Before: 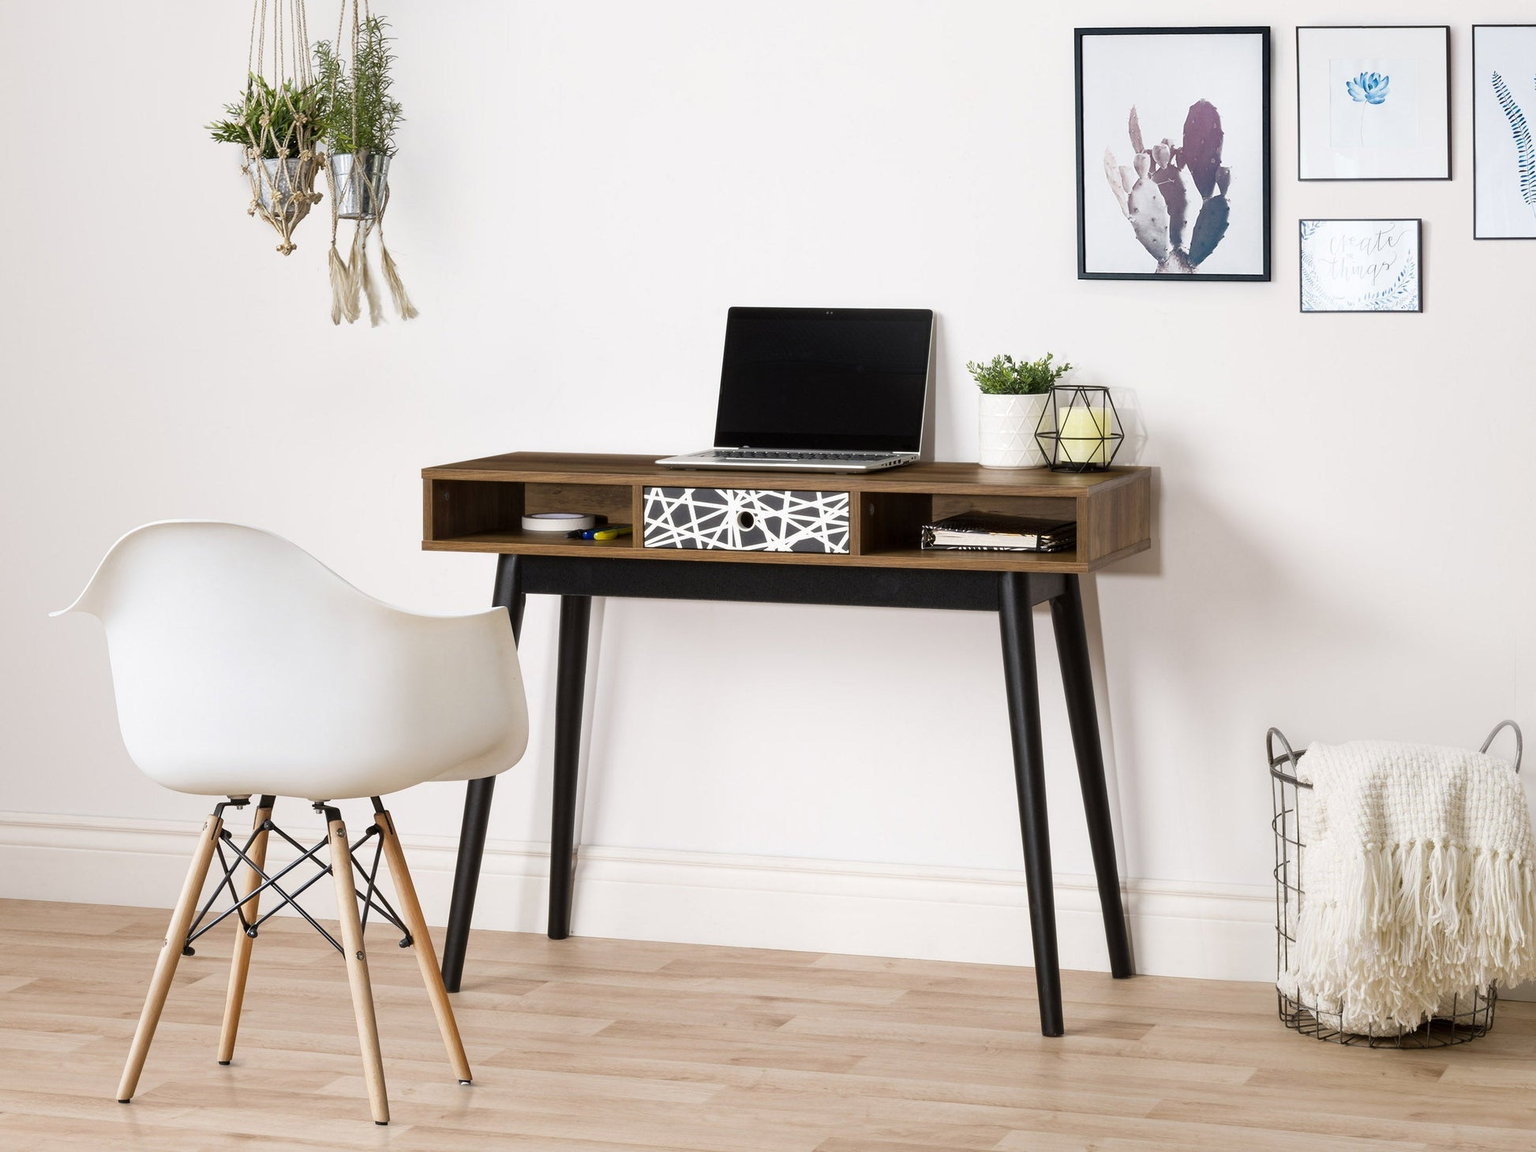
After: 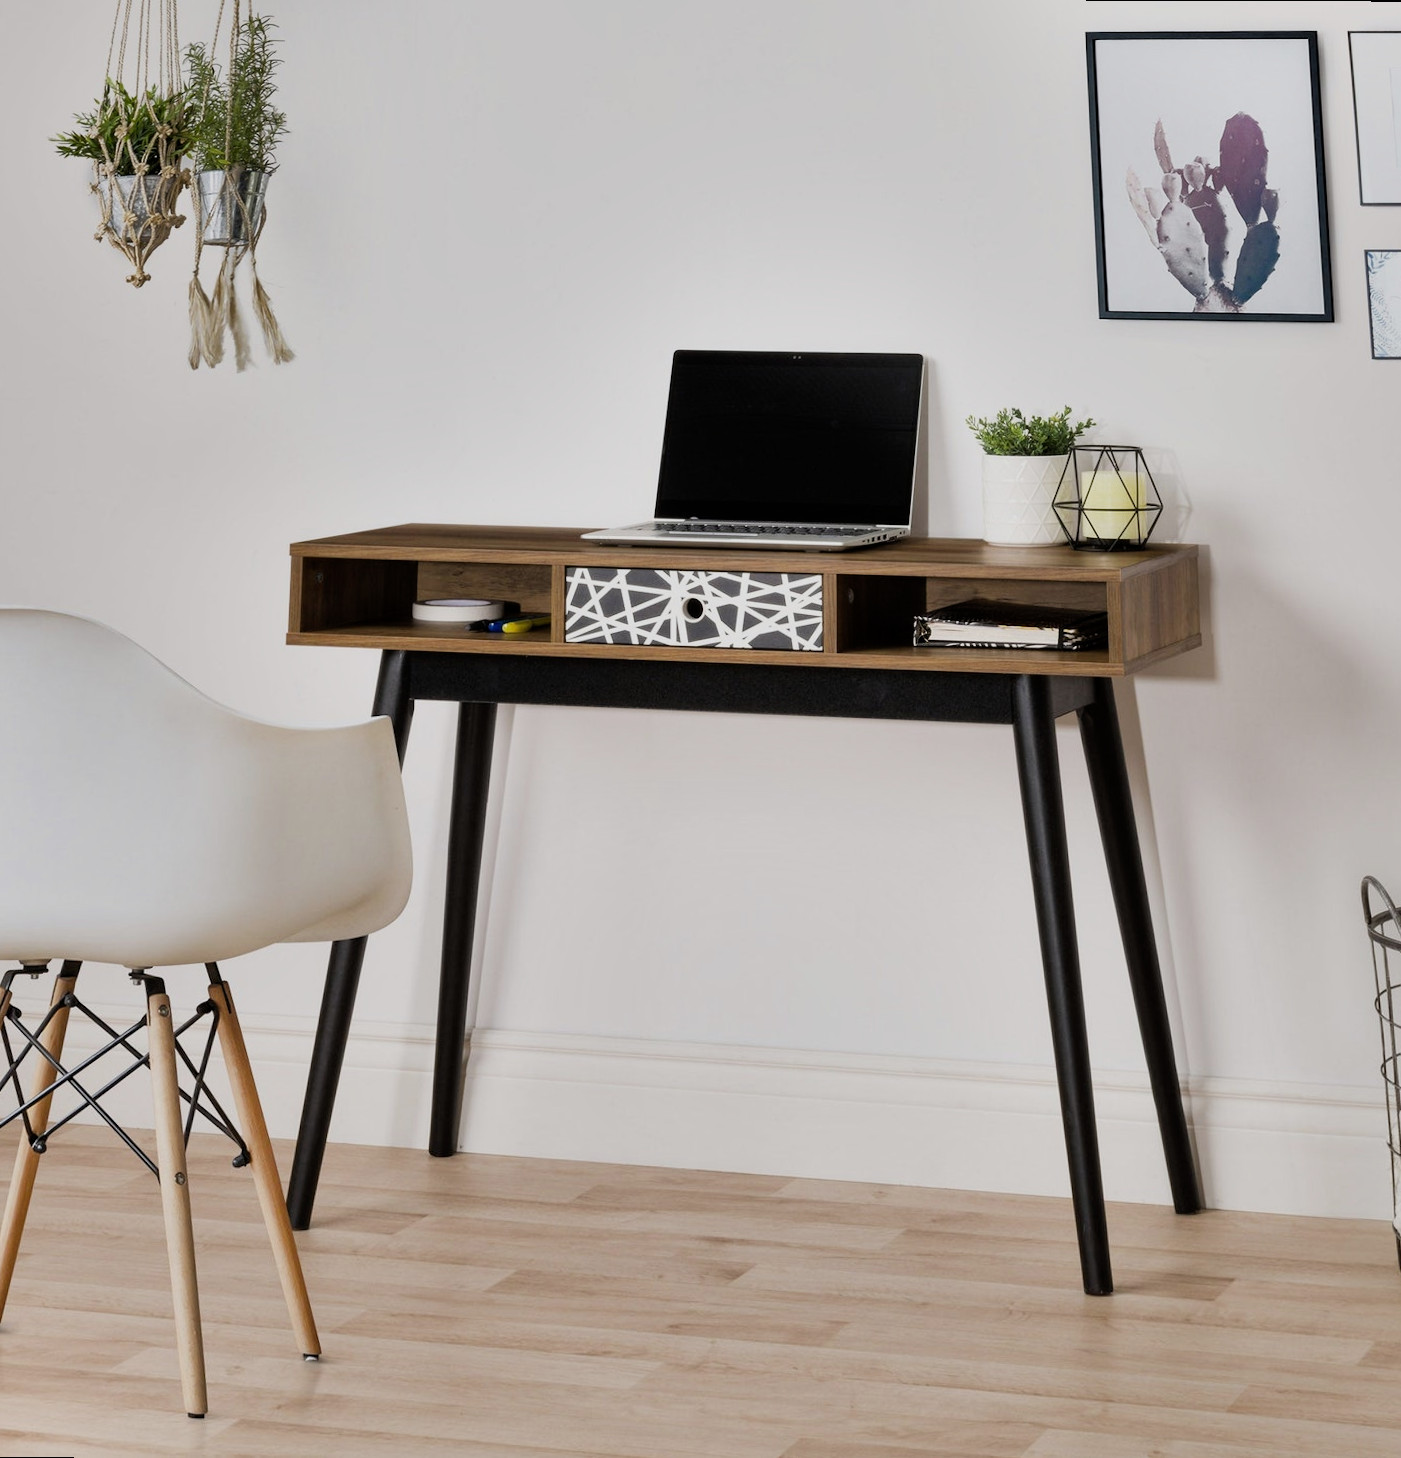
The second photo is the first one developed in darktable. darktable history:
rotate and perspective: rotation 0.215°, lens shift (vertical) -0.139, crop left 0.069, crop right 0.939, crop top 0.002, crop bottom 0.996
filmic rgb: black relative exposure -8.15 EV, white relative exposure 3.76 EV, hardness 4.46
crop: left 9.88%, right 12.664%
shadows and highlights: low approximation 0.01, soften with gaussian
